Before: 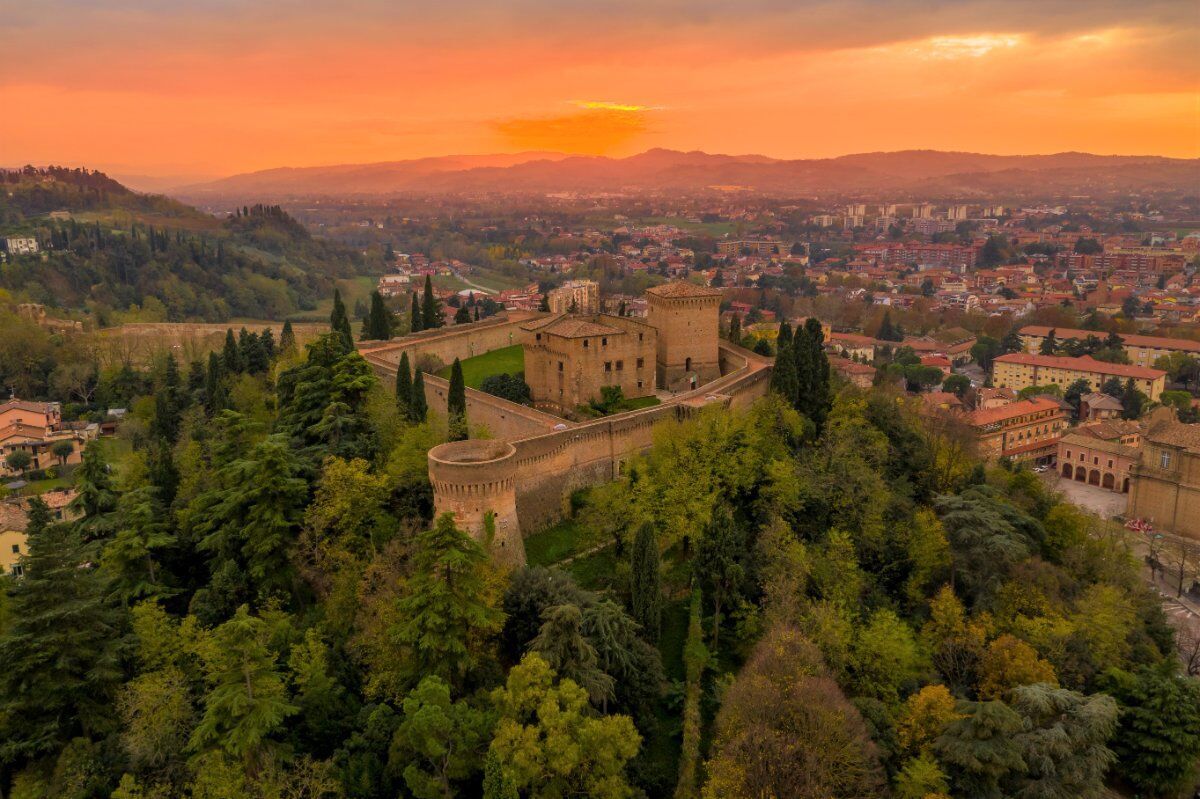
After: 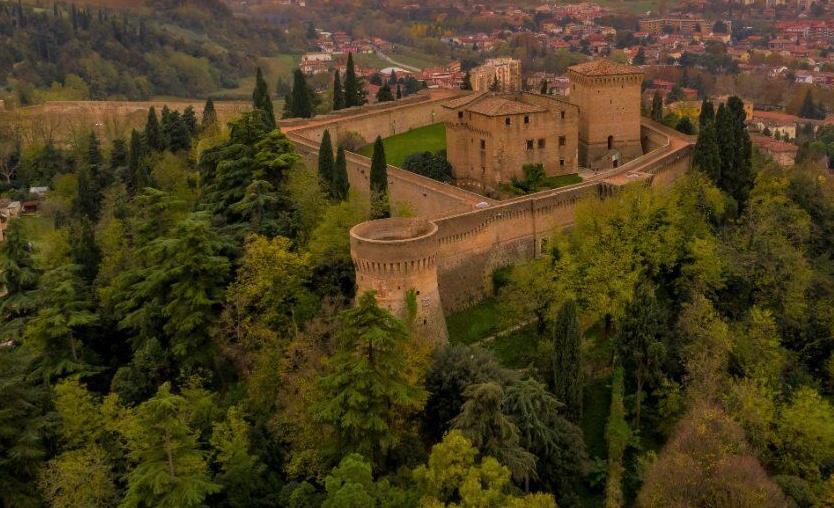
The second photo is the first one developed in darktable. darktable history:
crop: left 6.562%, top 27.828%, right 23.876%, bottom 8.532%
